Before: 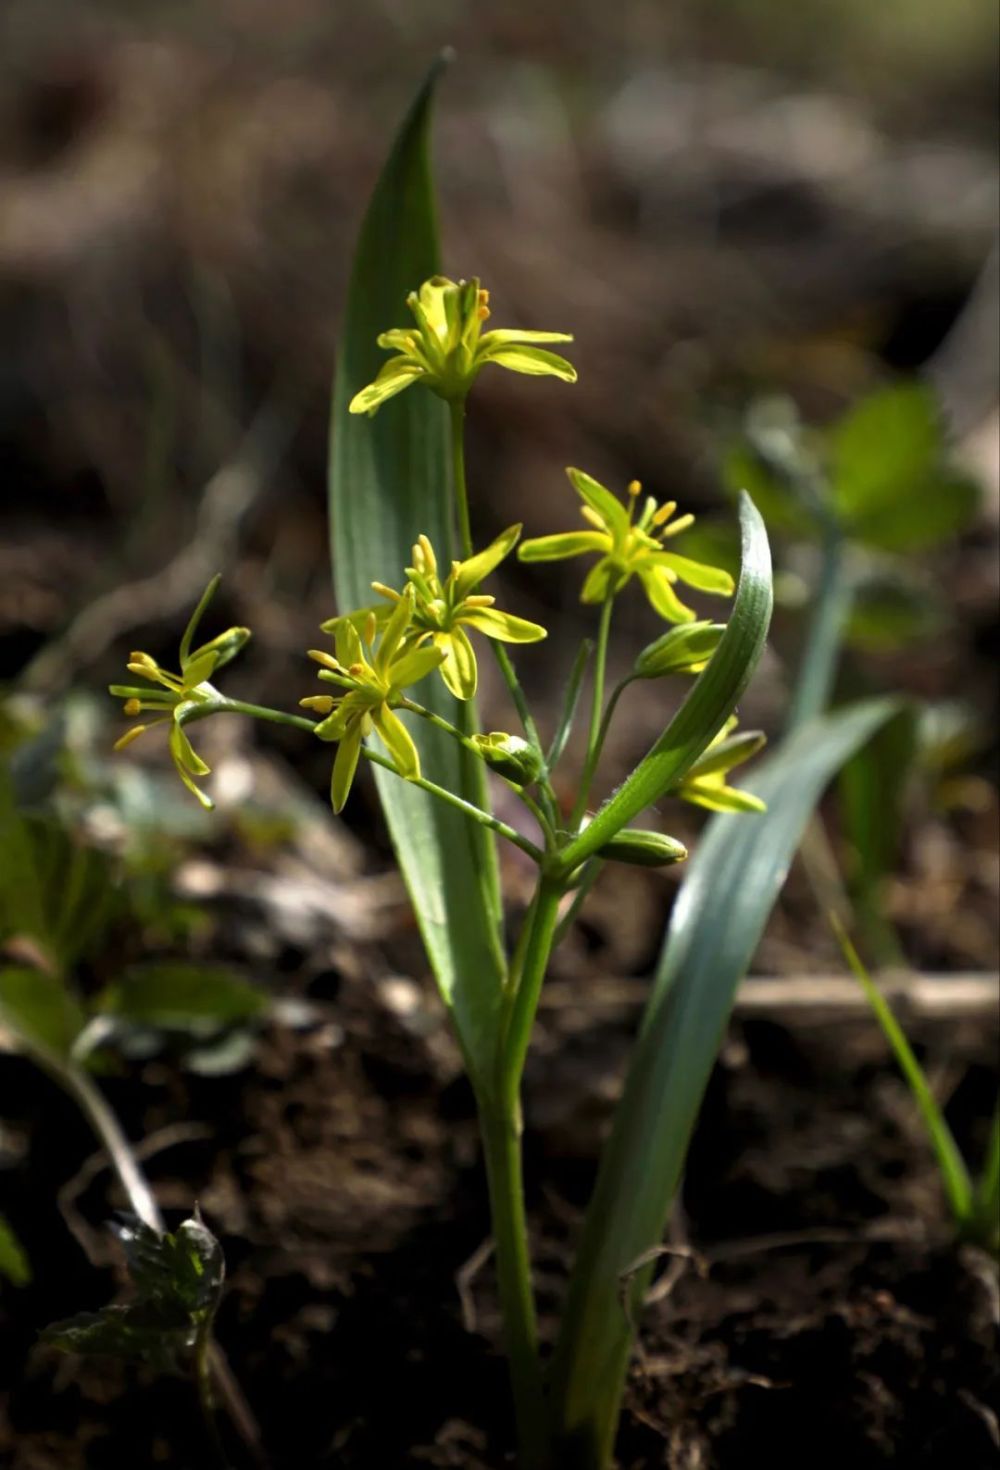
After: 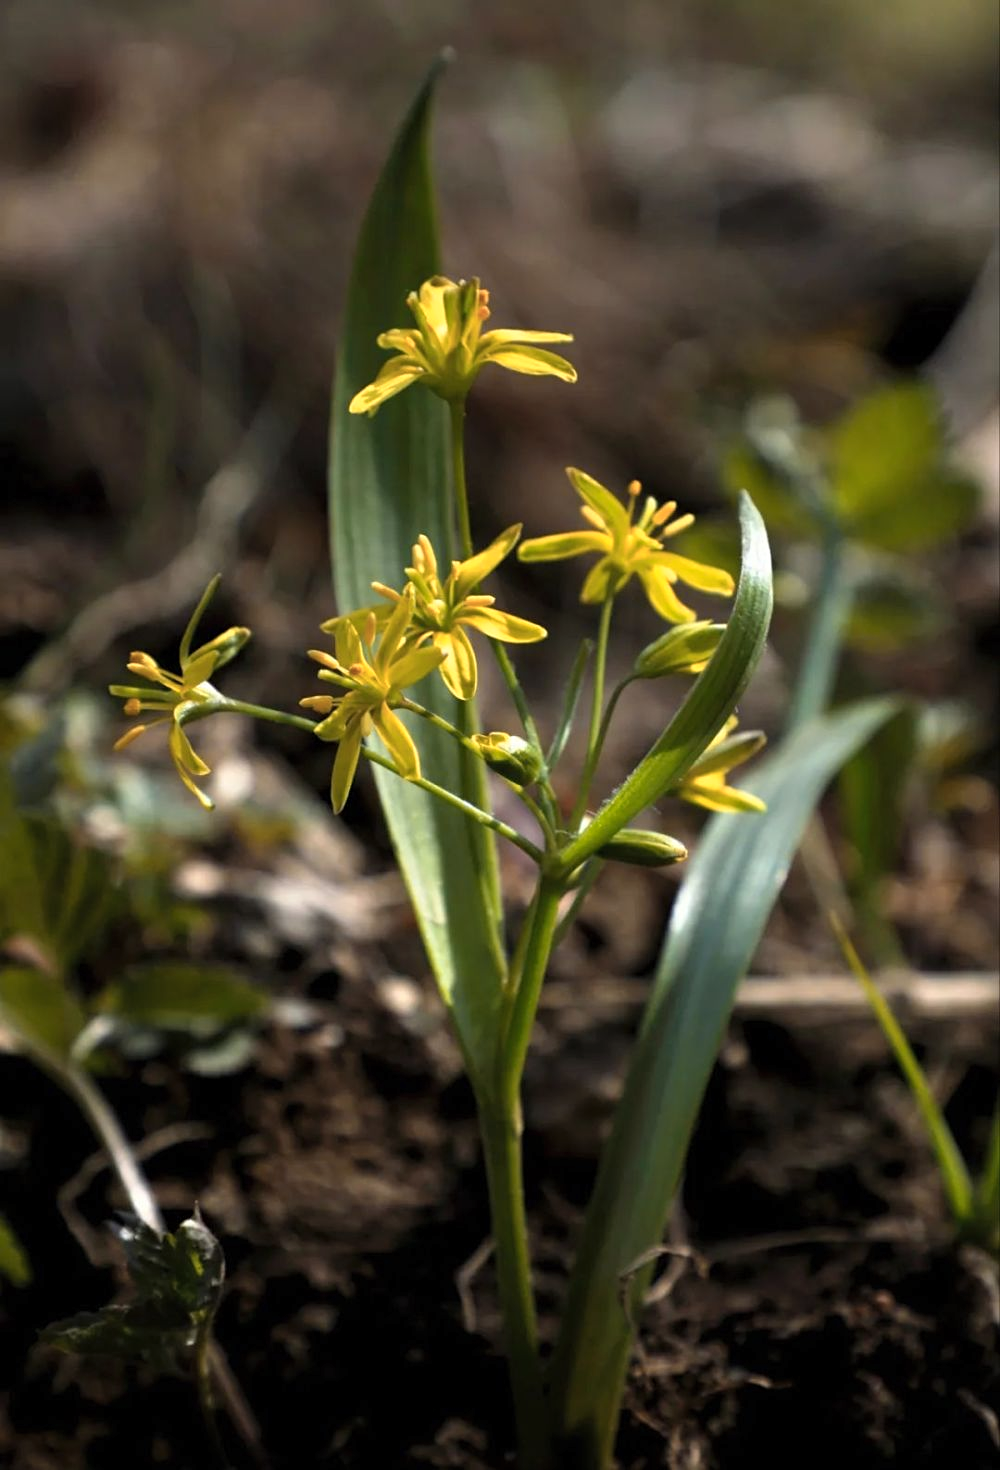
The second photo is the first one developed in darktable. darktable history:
sharpen: amount 0.208
color zones: curves: ch1 [(0, 0.455) (0.063, 0.455) (0.286, 0.495) (0.429, 0.5) (0.571, 0.5) (0.714, 0.5) (0.857, 0.5) (1, 0.455)]; ch2 [(0, 0.532) (0.063, 0.521) (0.233, 0.447) (0.429, 0.489) (0.571, 0.5) (0.714, 0.5) (0.857, 0.5) (1, 0.532)]
contrast brightness saturation: contrast 0.052, brightness 0.058, saturation 0.012
